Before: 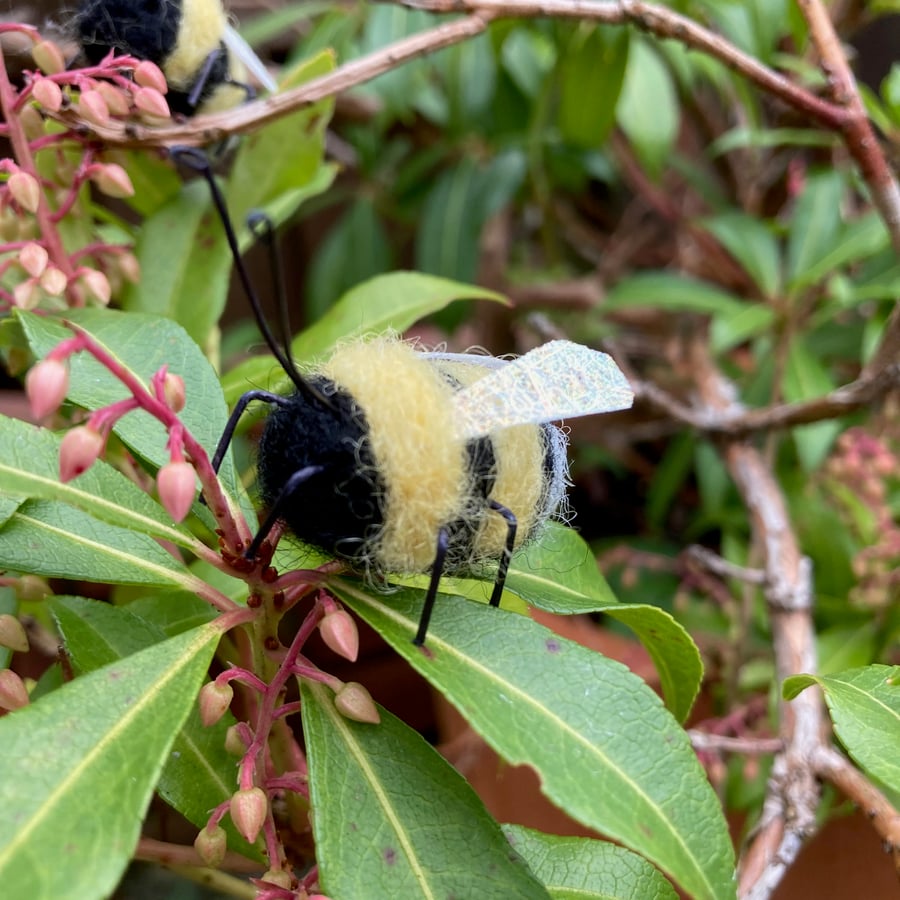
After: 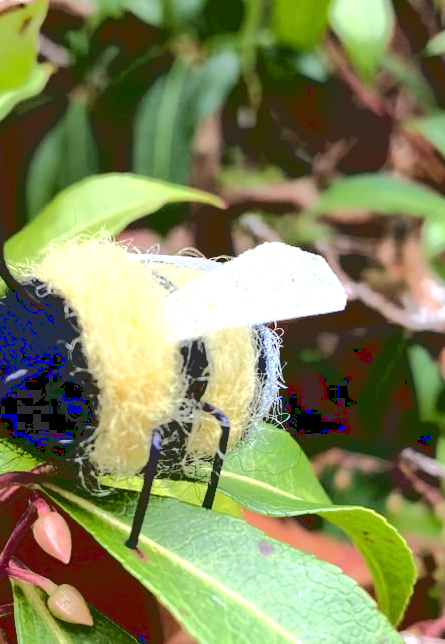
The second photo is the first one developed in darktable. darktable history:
crop: left 31.945%, top 10.941%, right 18.513%, bottom 17.482%
base curve: curves: ch0 [(0.065, 0.026) (0.236, 0.358) (0.53, 0.546) (0.777, 0.841) (0.924, 0.992)]
exposure: exposure 0.6 EV, compensate highlight preservation false
